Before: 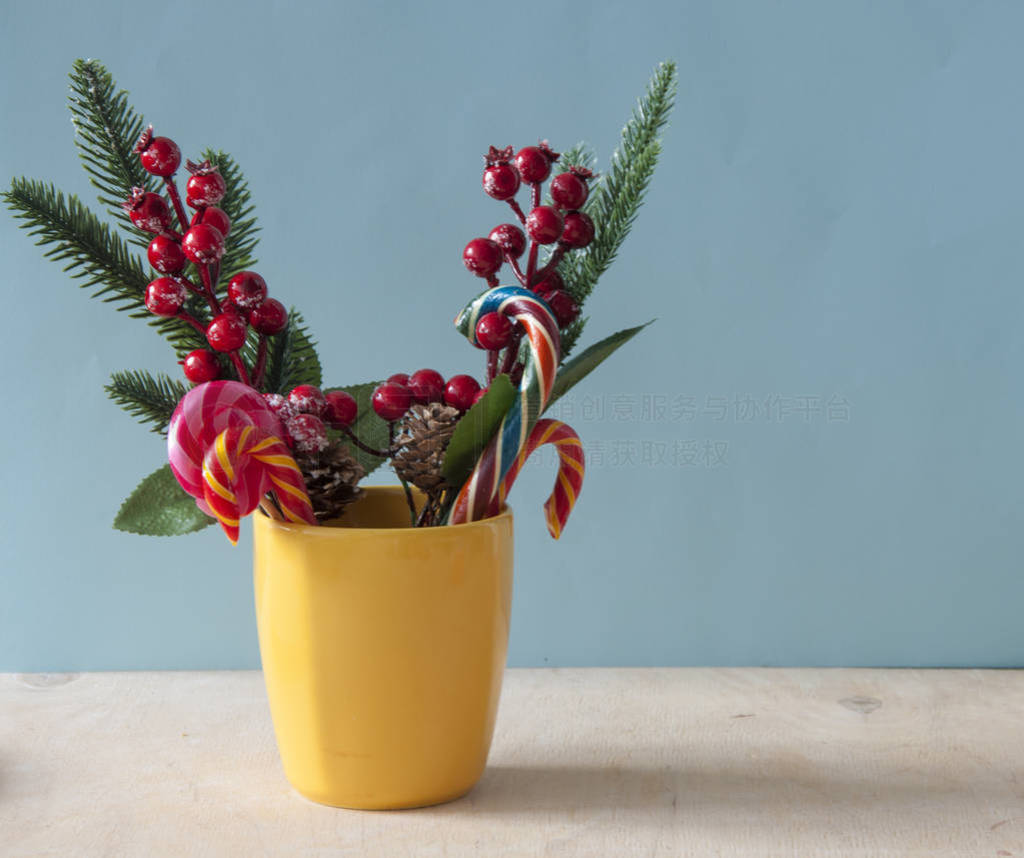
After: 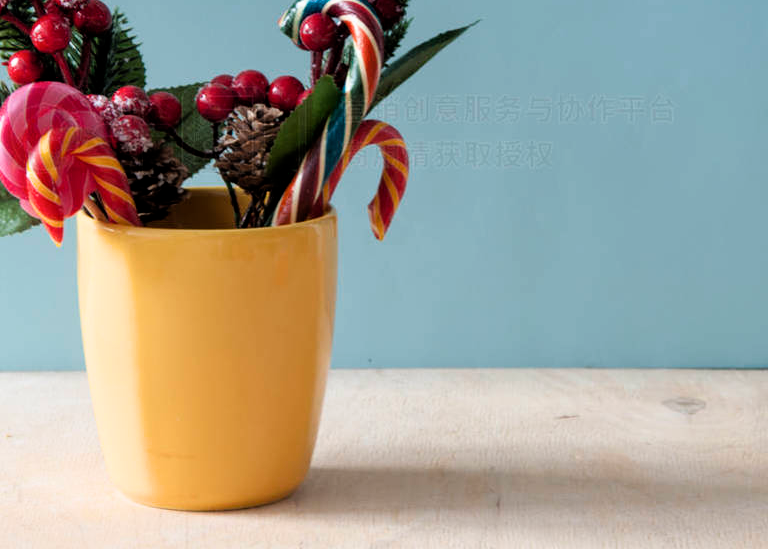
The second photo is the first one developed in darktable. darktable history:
crop and rotate: left 17.251%, top 34.92%, right 7.656%, bottom 1.025%
filmic rgb: black relative exposure -8.66 EV, white relative exposure 2.68 EV, target black luminance 0%, target white luminance 99.874%, hardness 6.26, latitude 75.12%, contrast 1.32, highlights saturation mix -6.44%
